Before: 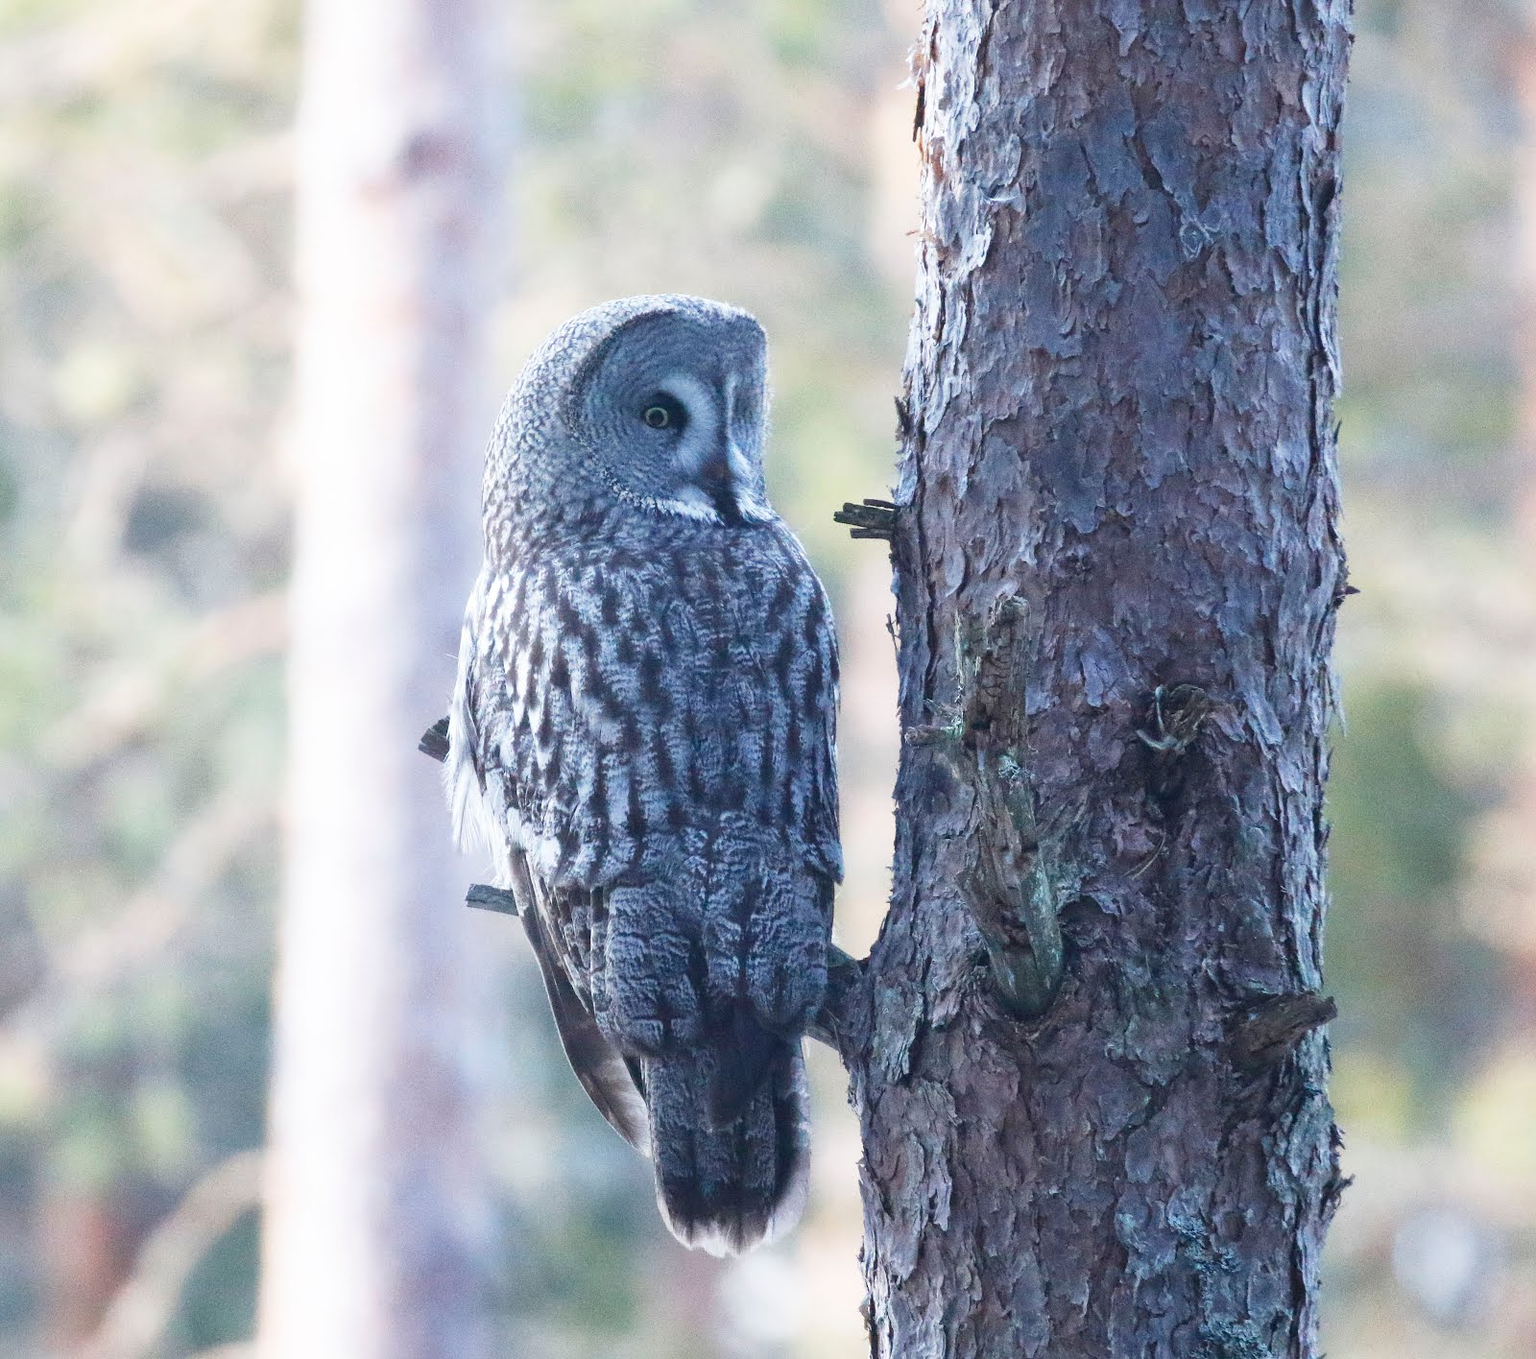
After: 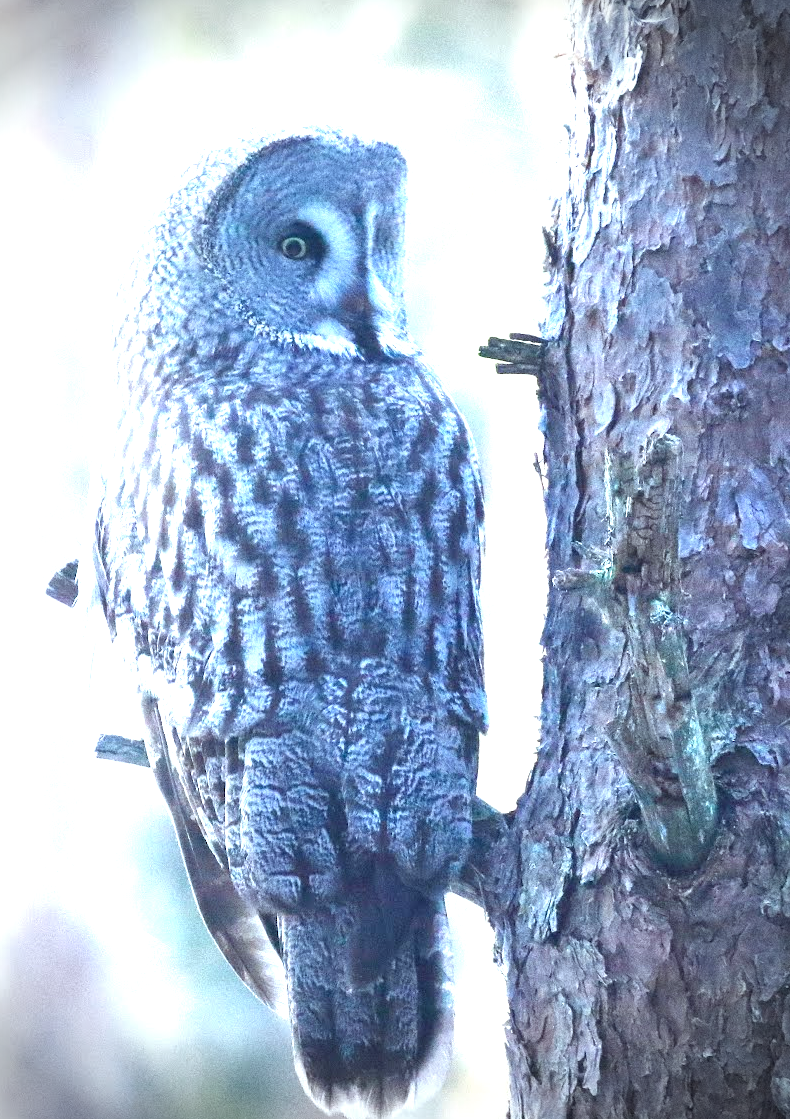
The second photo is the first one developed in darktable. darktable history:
color calibration: illuminant as shot in camera, x 0.365, y 0.379, temperature 4426.72 K
exposure: black level correction 0, exposure 1.2 EV, compensate highlight preservation false
vignetting: fall-off radius 31.69%, brightness -0.701, unbound false
crop and rotate: angle 0.016°, left 24.387%, top 13.254%, right 26.177%, bottom 7.646%
color correction: highlights a* -5.78, highlights b* 10.75
